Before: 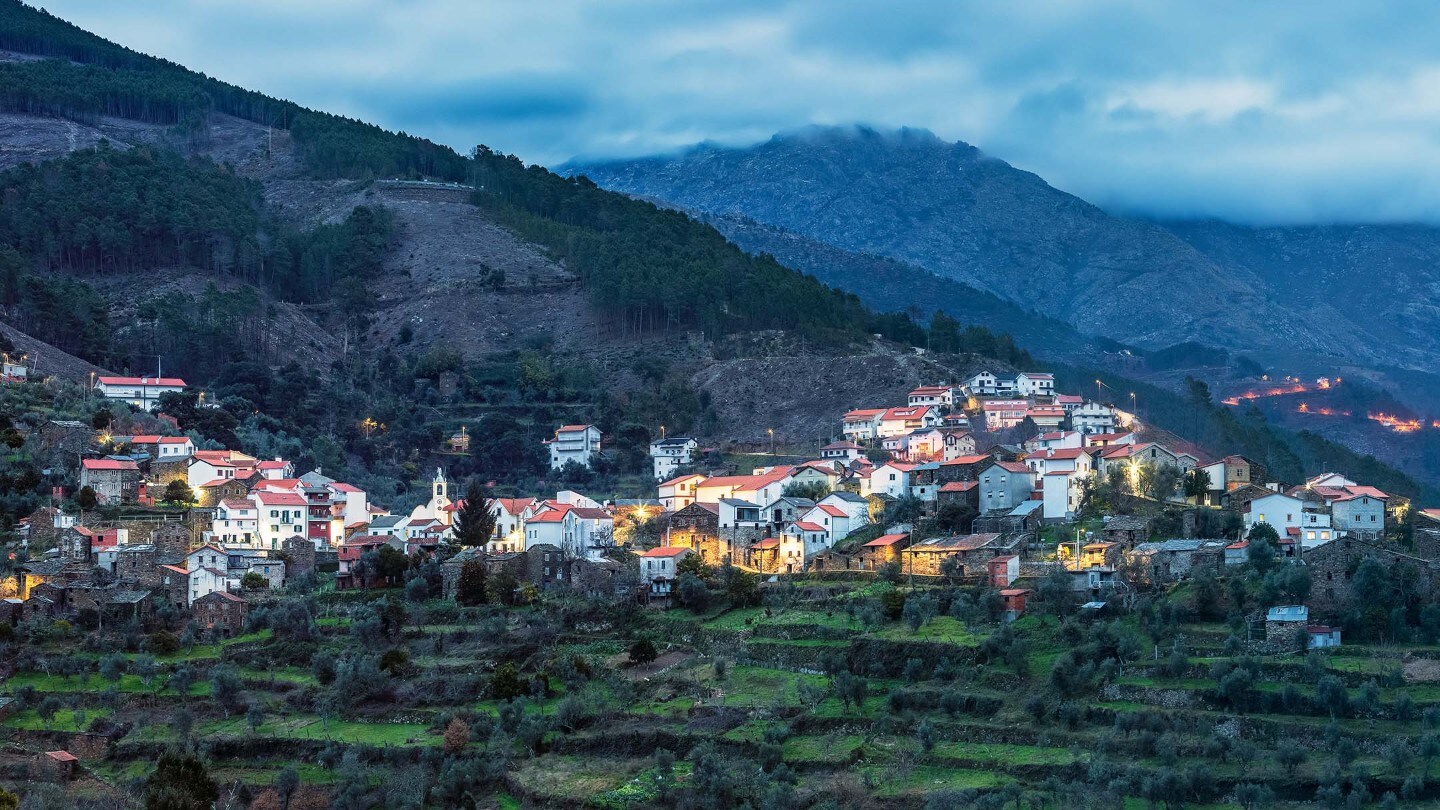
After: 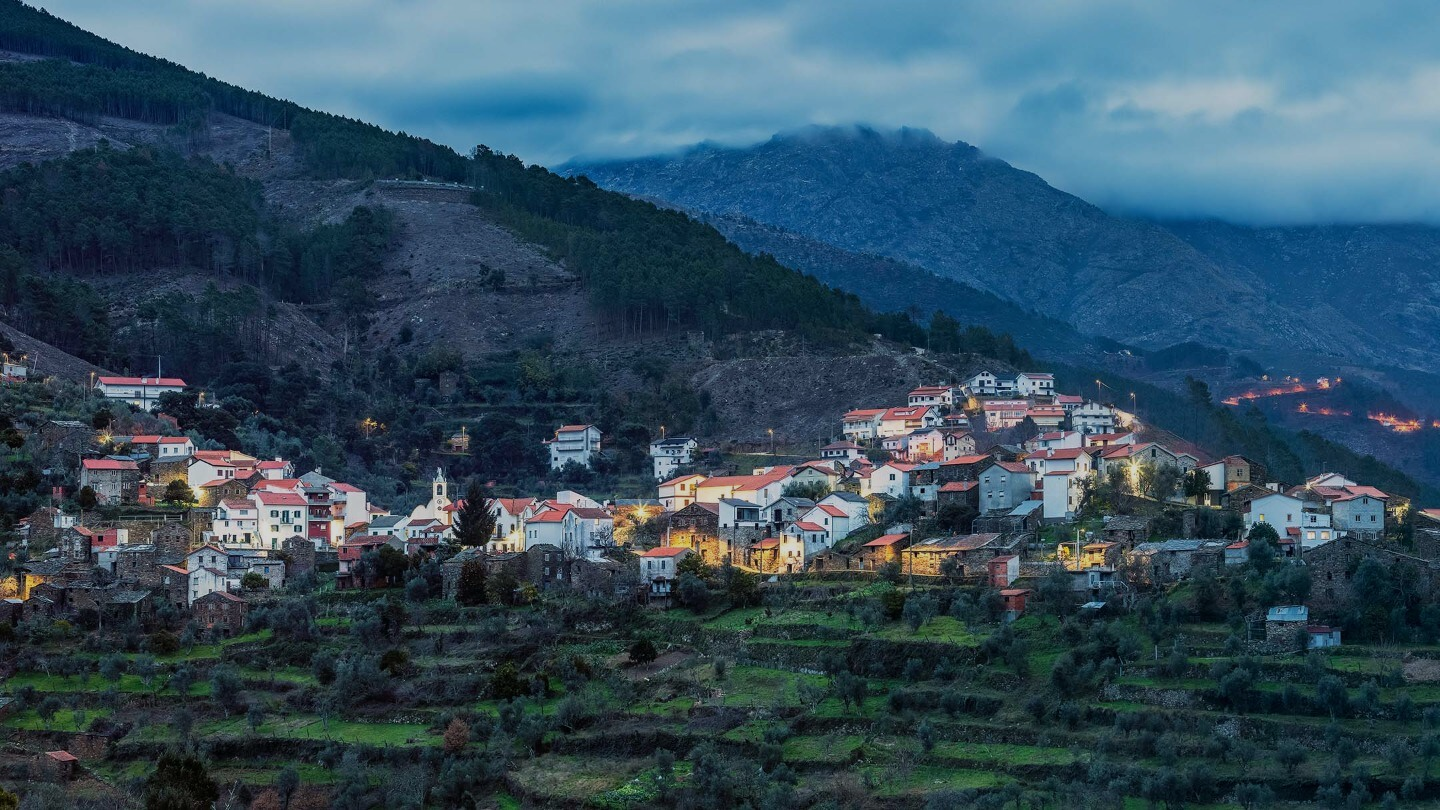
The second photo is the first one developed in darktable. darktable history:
exposure: exposure -0.553 EV, compensate highlight preservation false
